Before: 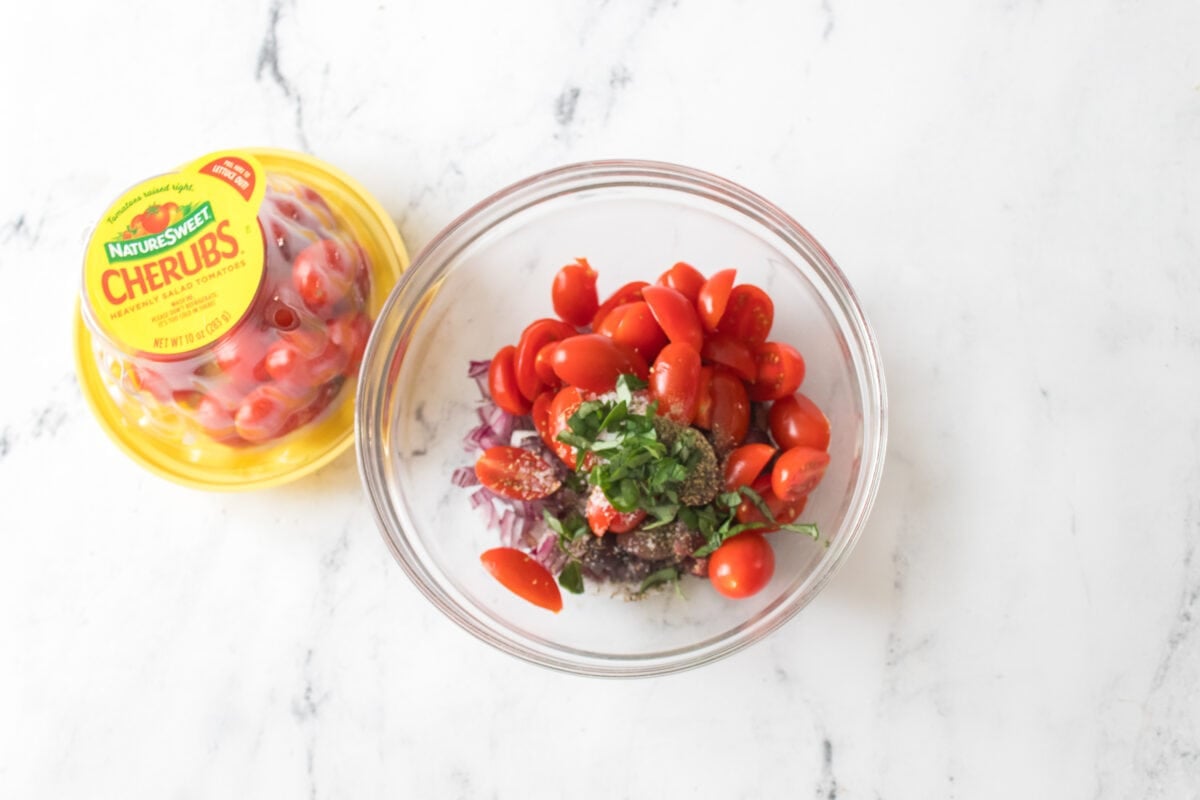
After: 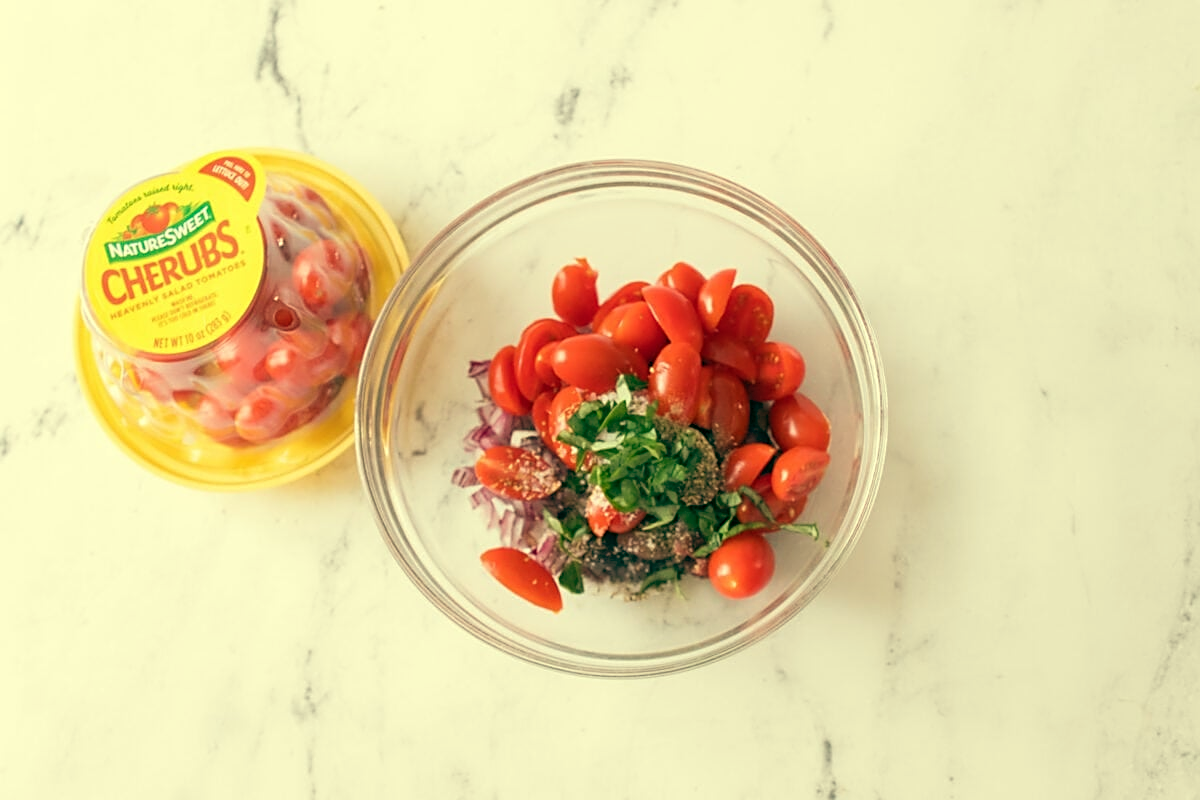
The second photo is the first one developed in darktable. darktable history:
sharpen: on, module defaults
tone equalizer: on, module defaults
color balance: mode lift, gamma, gain (sRGB), lift [1, 0.69, 1, 1], gamma [1, 1.482, 1, 1], gain [1, 1, 1, 0.802]
